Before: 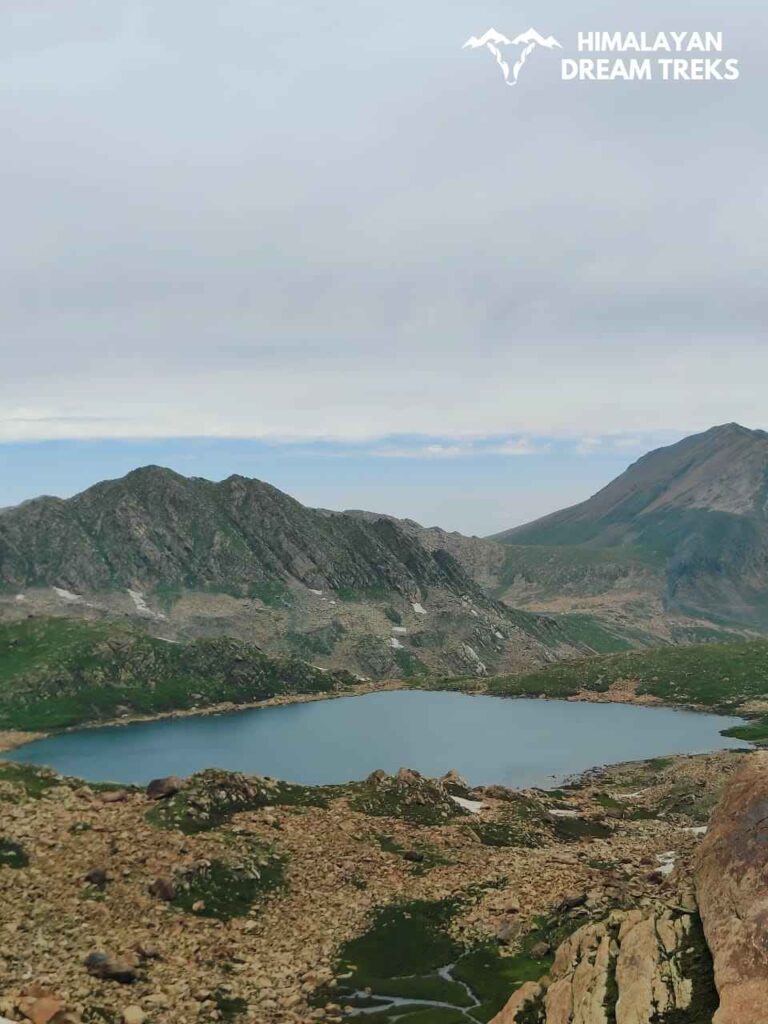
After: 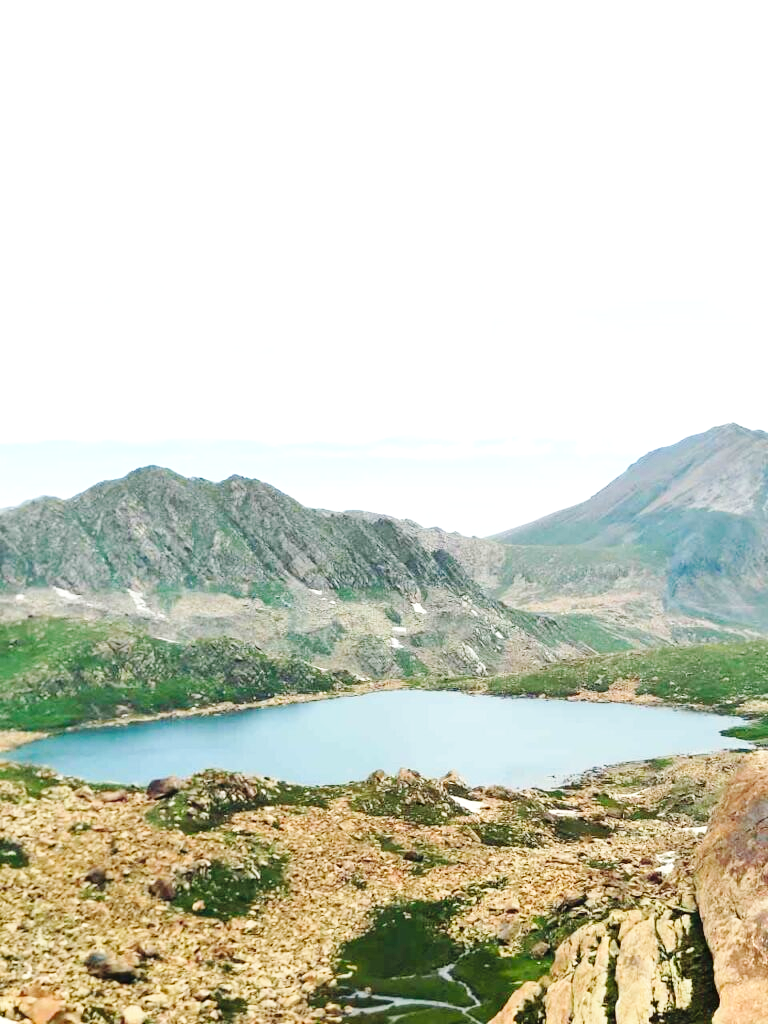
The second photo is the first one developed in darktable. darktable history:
exposure: black level correction 0, exposure 1.198 EV, compensate exposure bias true, compensate highlight preservation false
base curve: curves: ch0 [(0, 0) (0.036, 0.025) (0.121, 0.166) (0.206, 0.329) (0.605, 0.79) (1, 1)], preserve colors none
